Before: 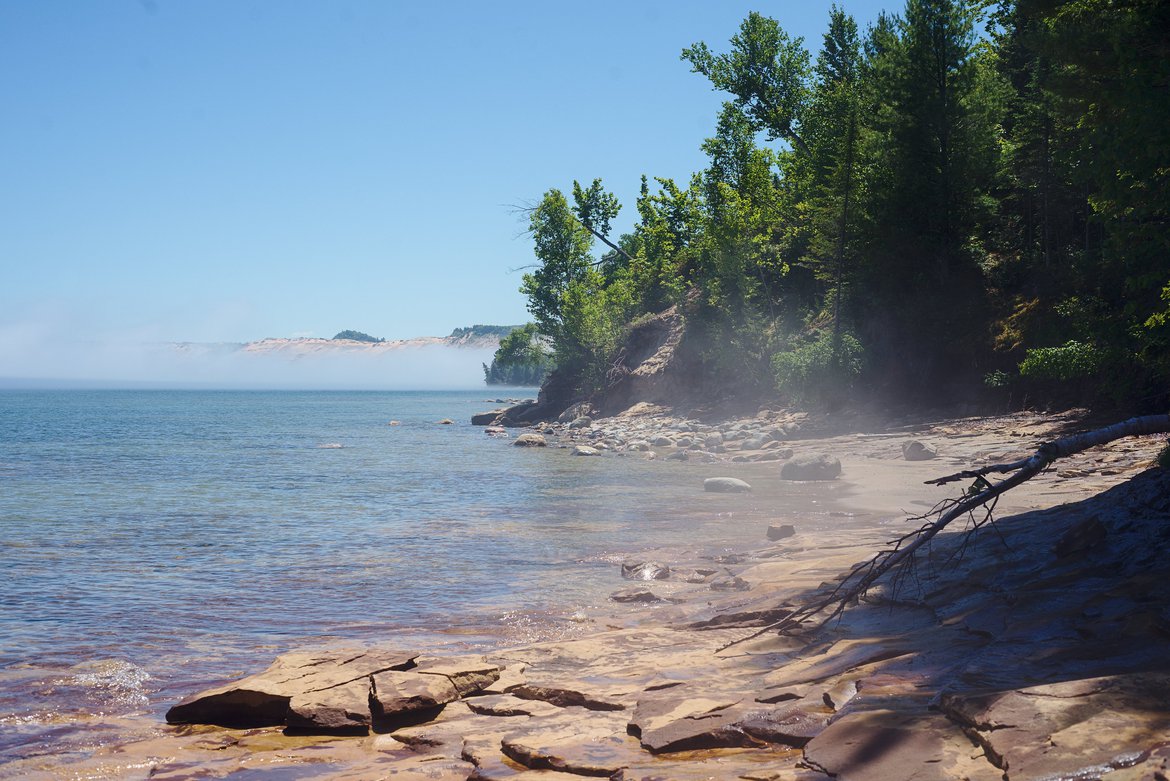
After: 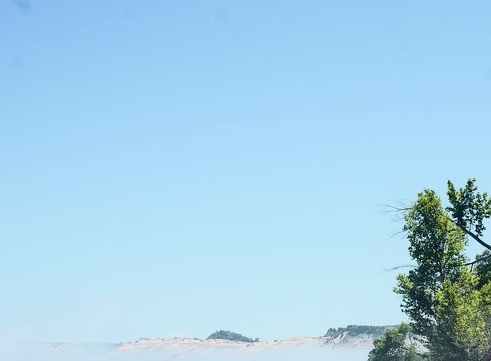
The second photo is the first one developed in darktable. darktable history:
tone curve: curves: ch0 [(0, 0) (0.081, 0.044) (0.192, 0.125) (0.283, 0.238) (0.416, 0.449) (0.495, 0.524) (0.661, 0.756) (0.788, 0.87) (1, 0.951)]; ch1 [(0, 0) (0.161, 0.092) (0.35, 0.33) (0.392, 0.392) (0.427, 0.426) (0.479, 0.472) (0.505, 0.497) (0.521, 0.524) (0.567, 0.56) (0.583, 0.592) (0.625, 0.627) (0.678, 0.733) (1, 1)]; ch2 [(0, 0) (0.346, 0.362) (0.404, 0.427) (0.502, 0.499) (0.531, 0.523) (0.544, 0.561) (0.58, 0.59) (0.629, 0.642) (0.717, 0.678) (1, 1)], color space Lab, independent channels, preserve colors none
crop and rotate: left 10.817%, top 0.062%, right 47.194%, bottom 53.626%
